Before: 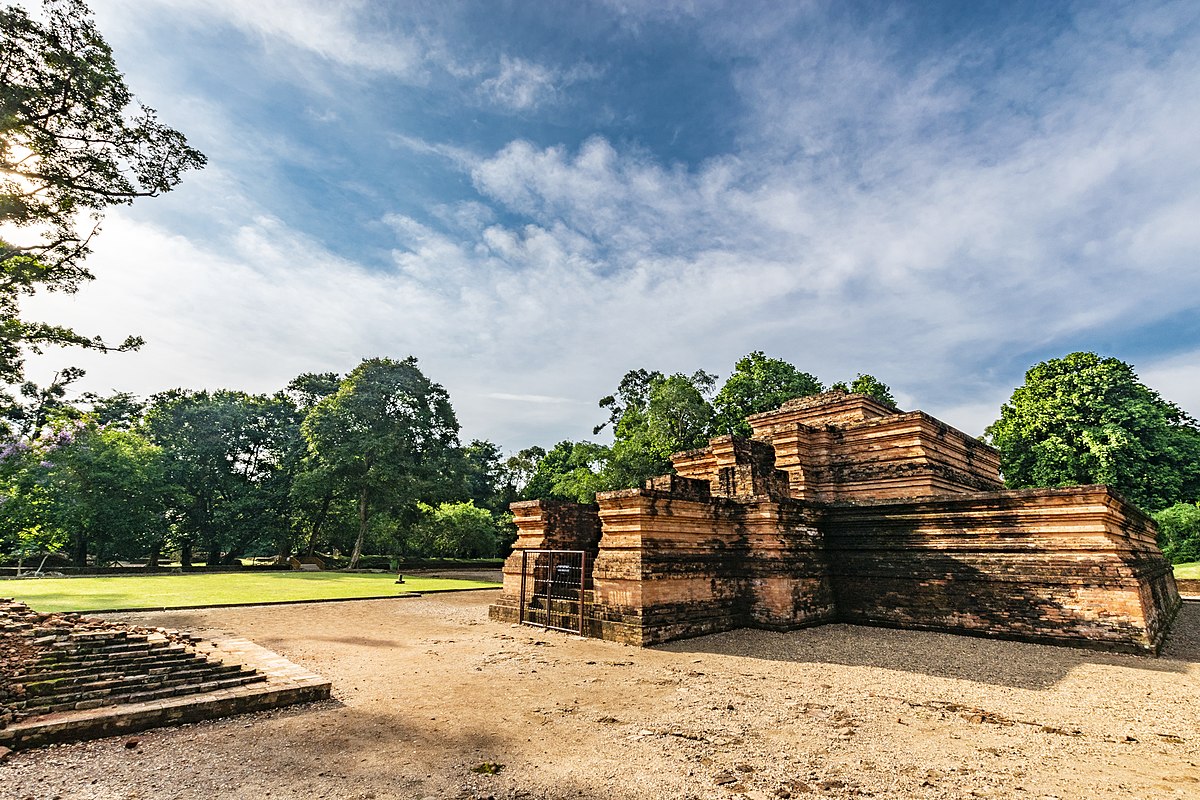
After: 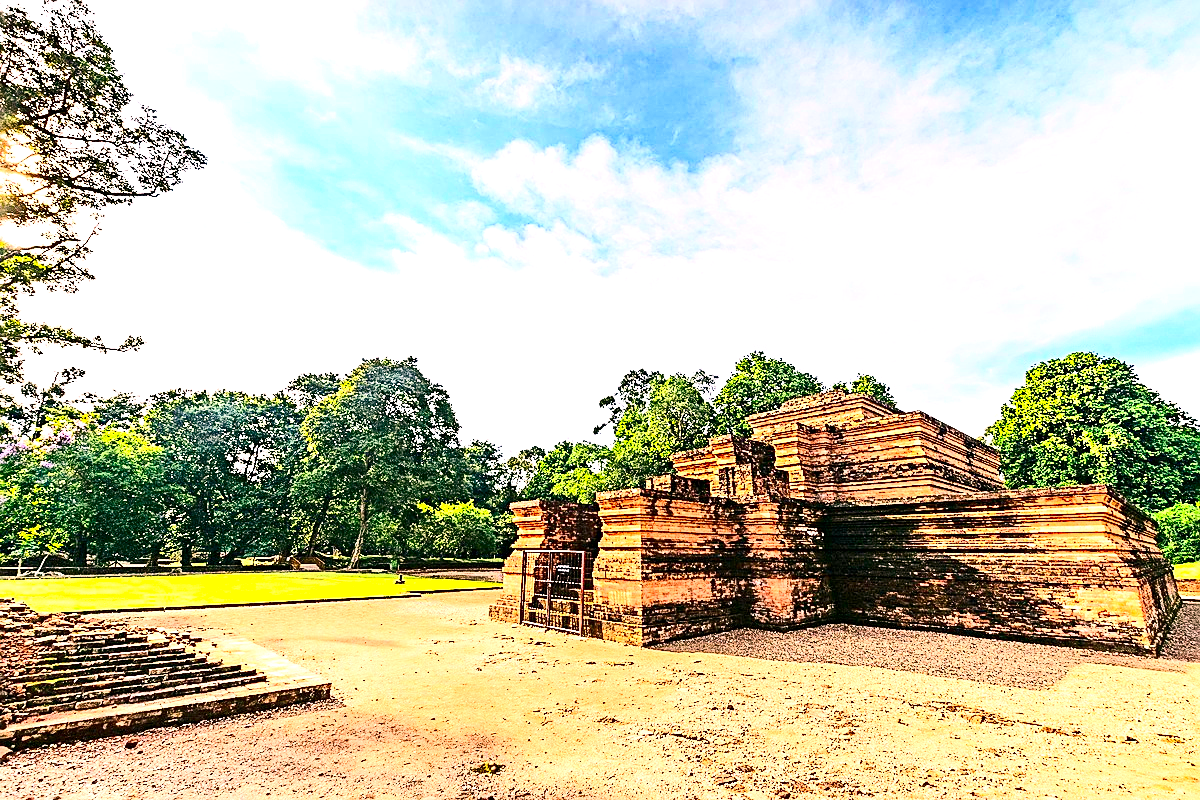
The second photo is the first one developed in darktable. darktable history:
sharpen: amount 0.592
exposure: black level correction 0, exposure 1.283 EV, compensate highlight preservation false
color correction: highlights a* 14.75, highlights b* 4.82
contrast brightness saturation: contrast 0.413, brightness 0.111, saturation 0.207
